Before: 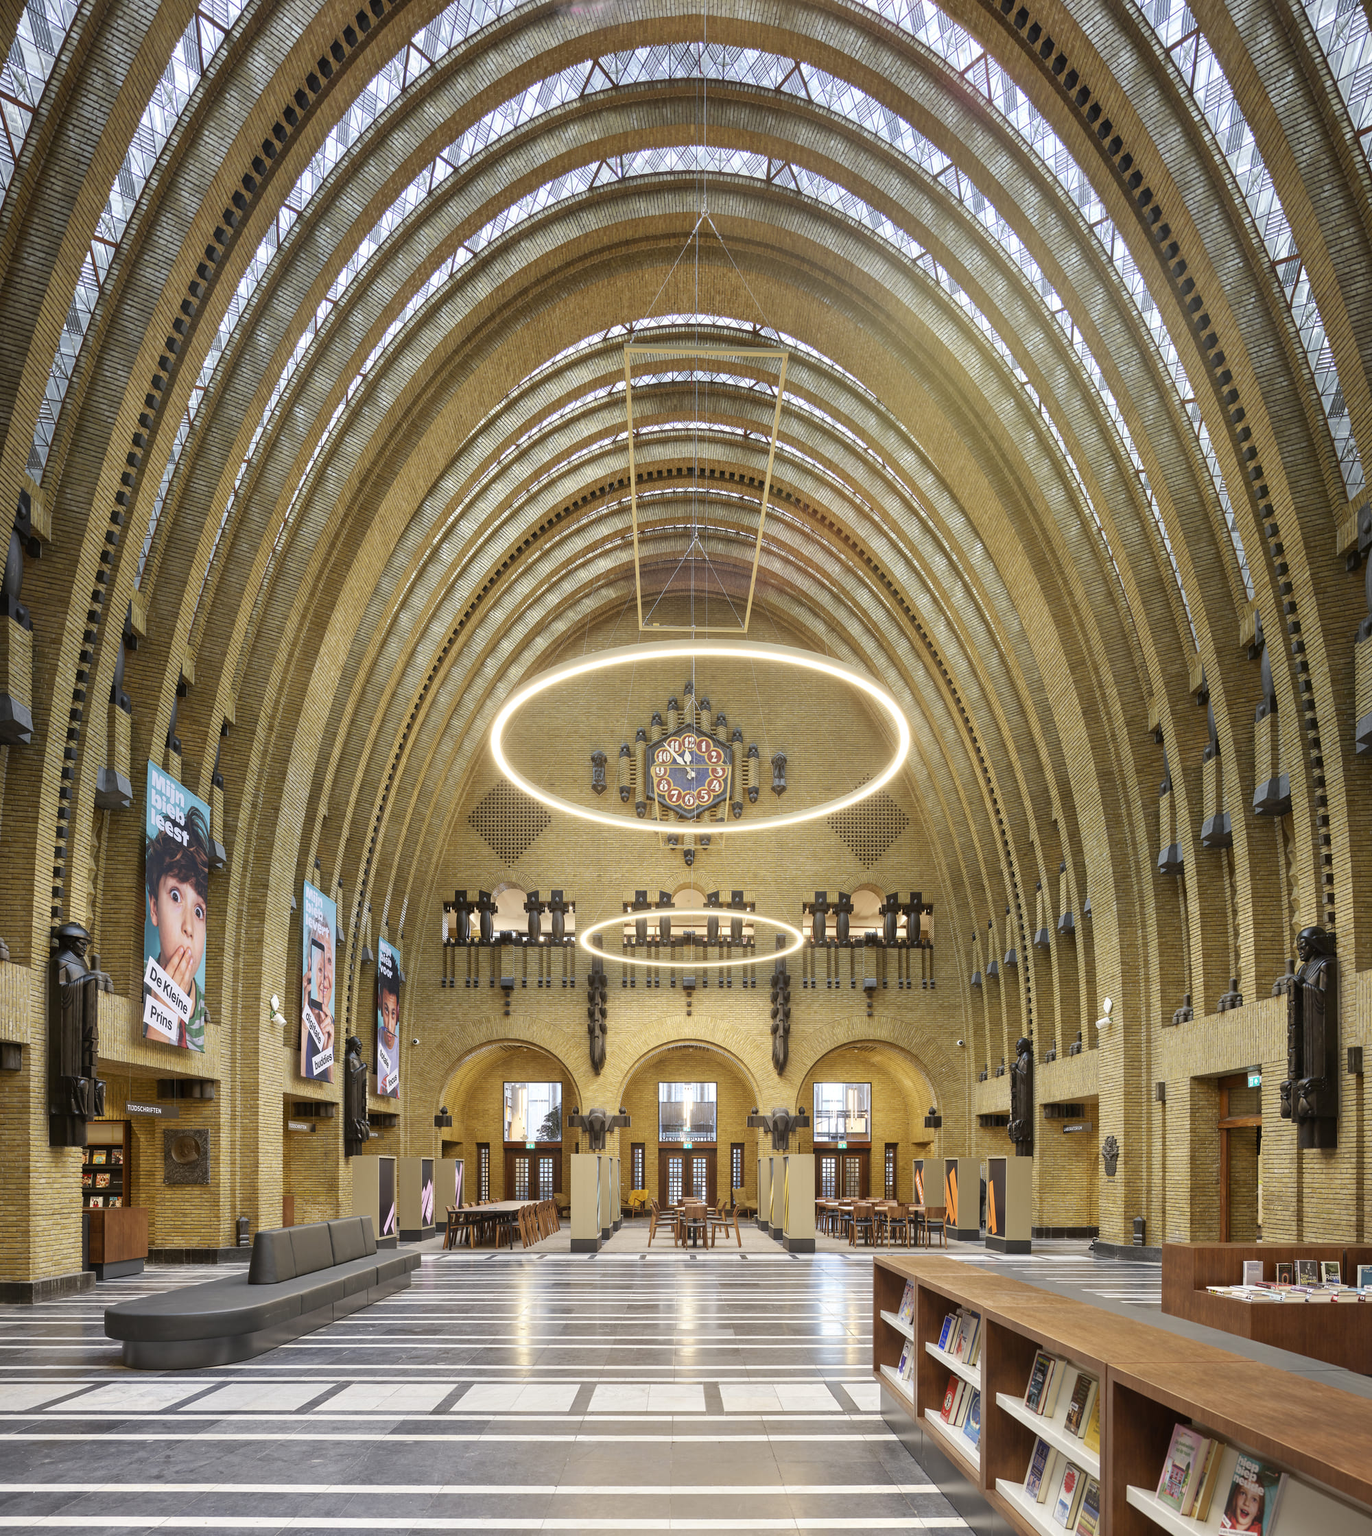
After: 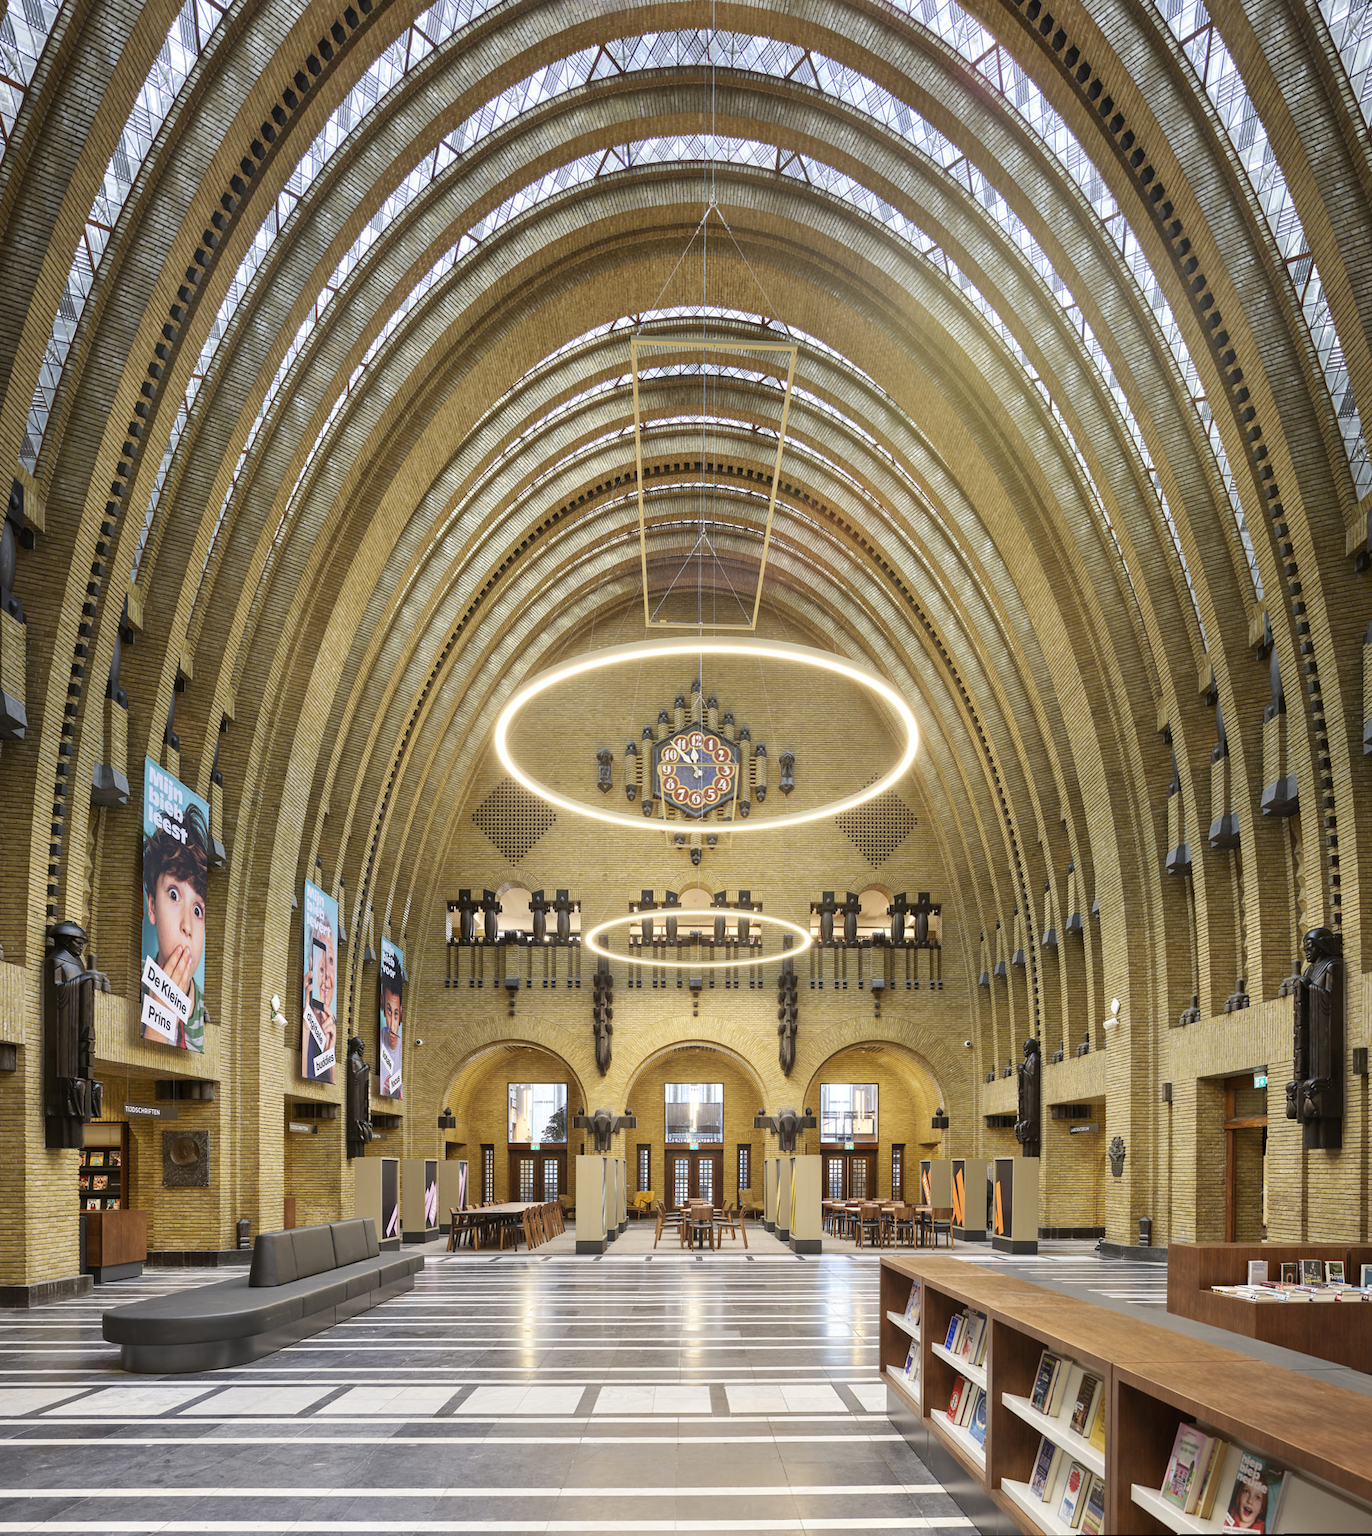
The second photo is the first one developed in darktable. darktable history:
tone curve: curves: ch0 [(0, 0) (0.265, 0.253) (0.732, 0.751) (1, 1)], color space Lab, linked channels, preserve colors none
rotate and perspective: rotation 0.174°, lens shift (vertical) 0.013, lens shift (horizontal) 0.019, shear 0.001, automatic cropping original format, crop left 0.007, crop right 0.991, crop top 0.016, crop bottom 0.997
